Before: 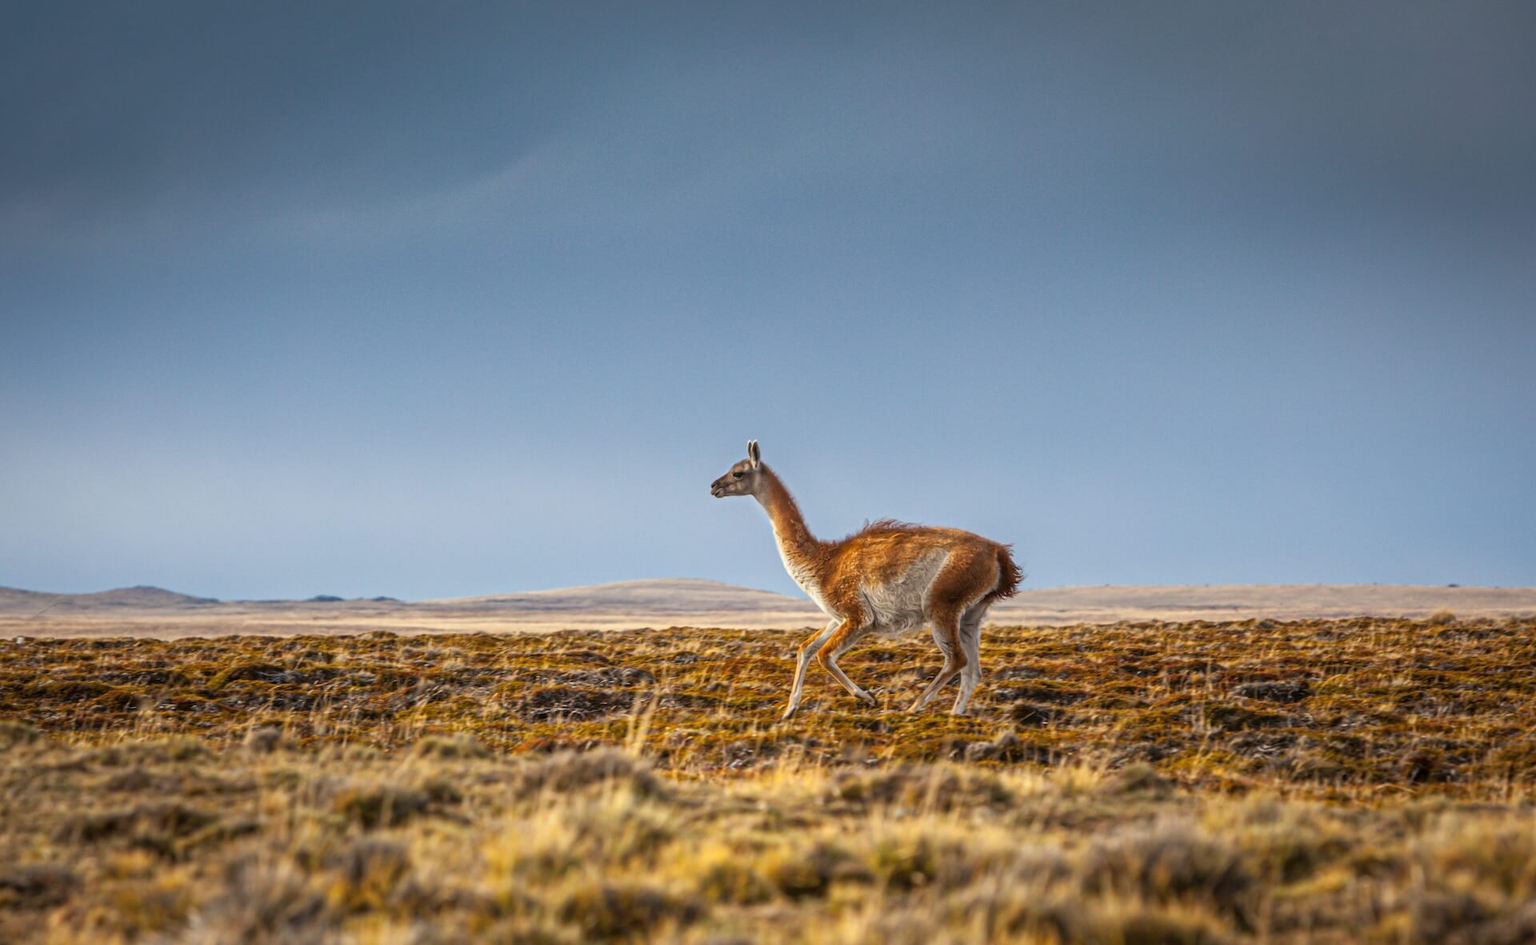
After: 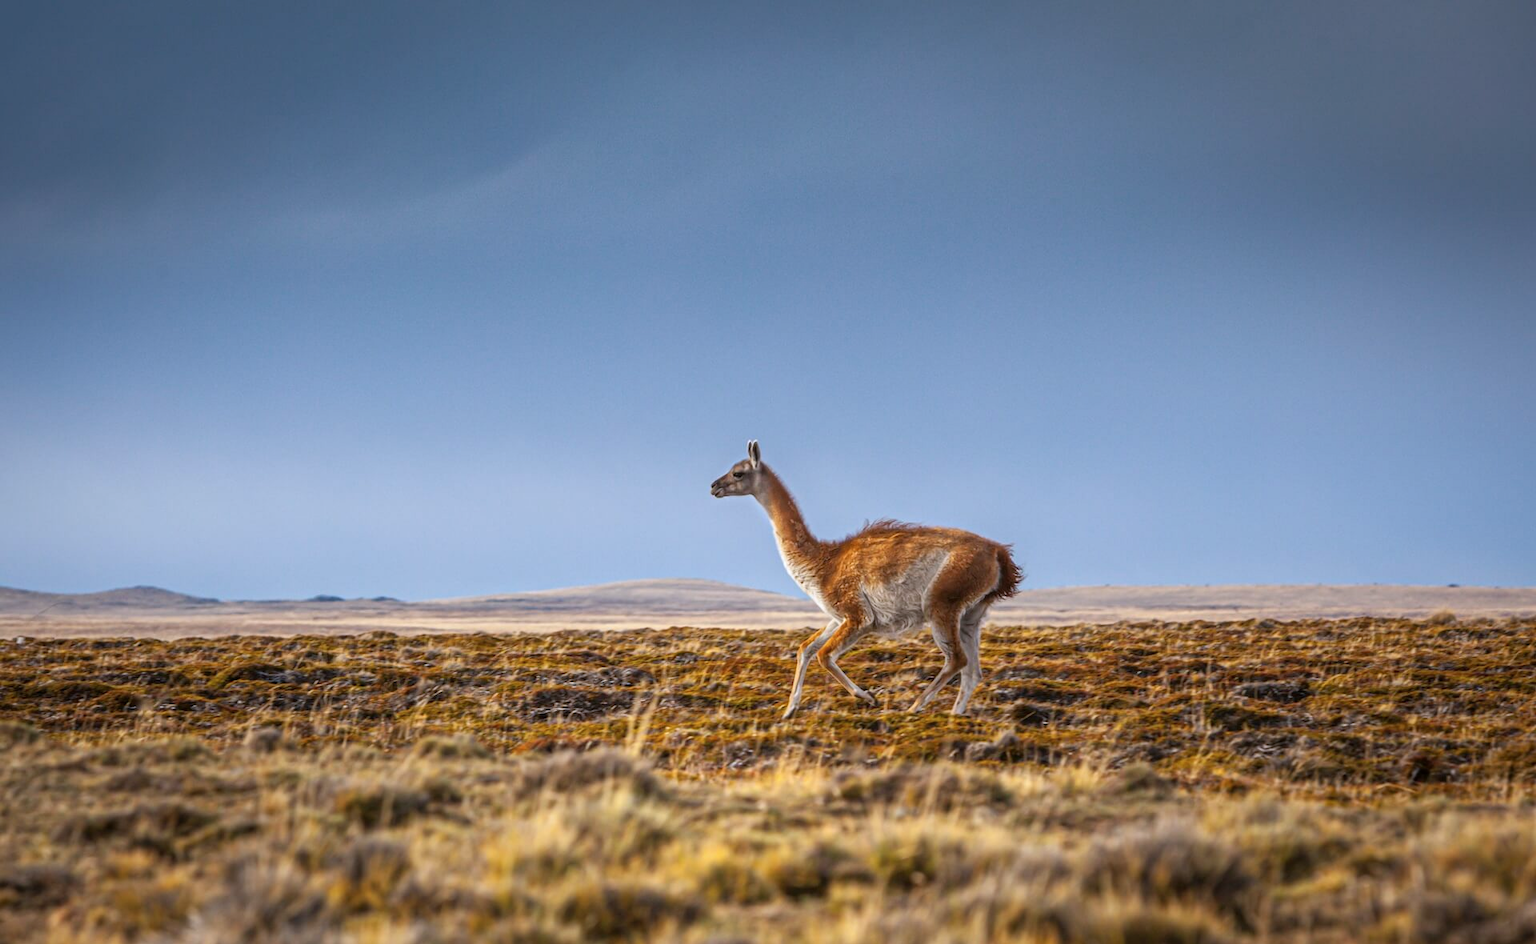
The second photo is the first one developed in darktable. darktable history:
color calibration: illuminant as shot in camera, x 0.358, y 0.373, temperature 4628.91 K, saturation algorithm version 1 (2020)
